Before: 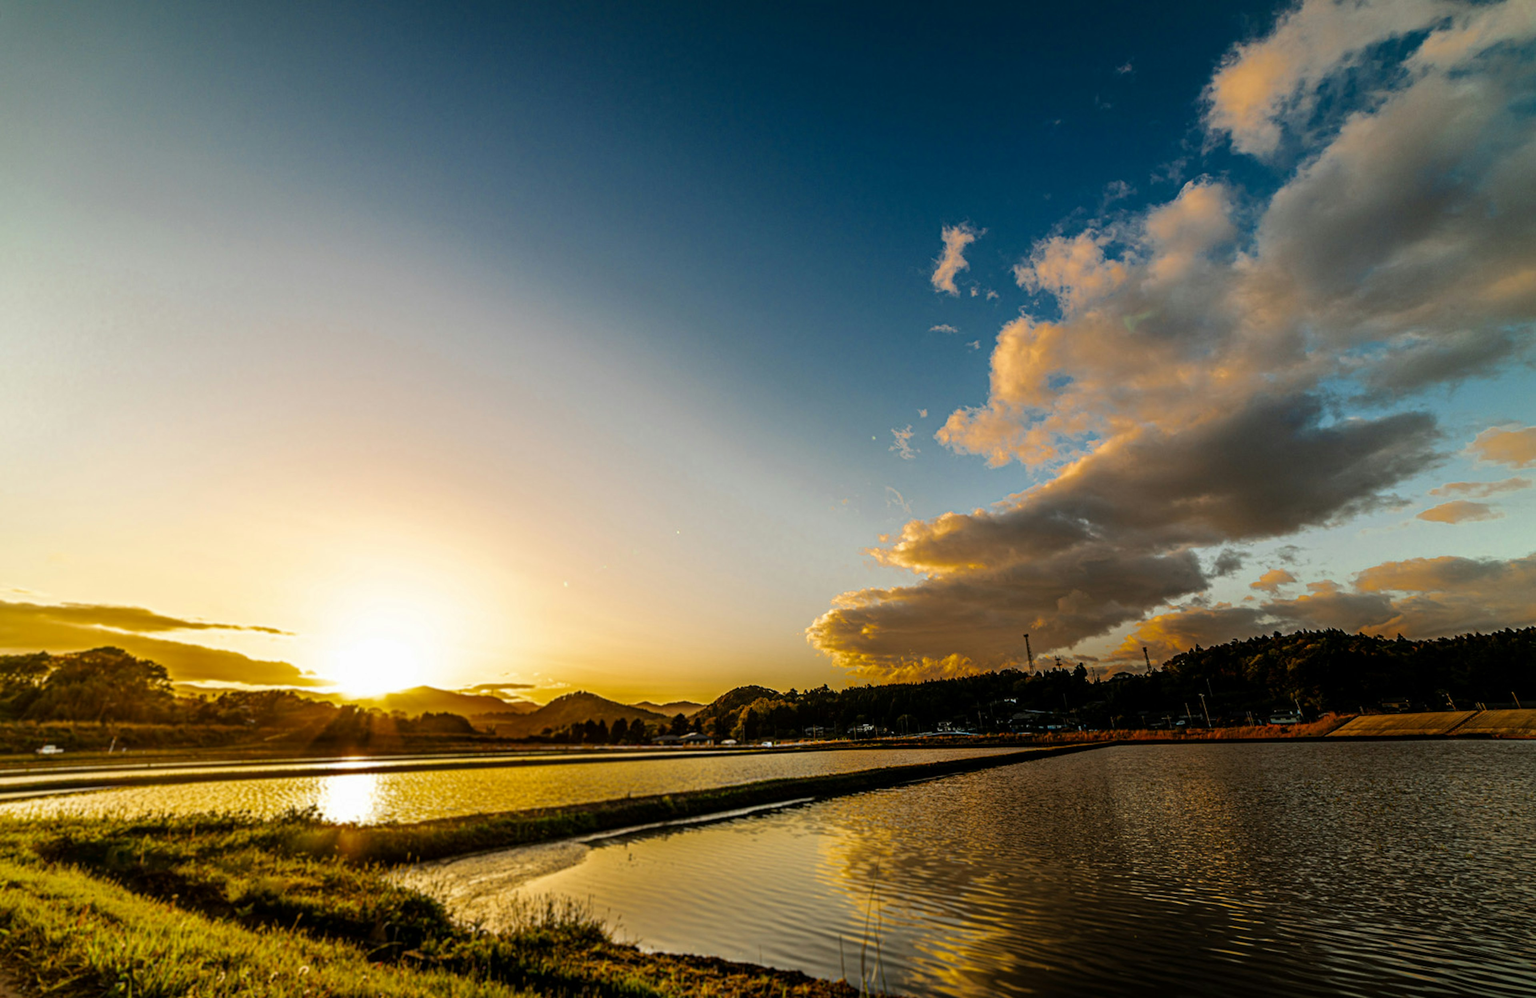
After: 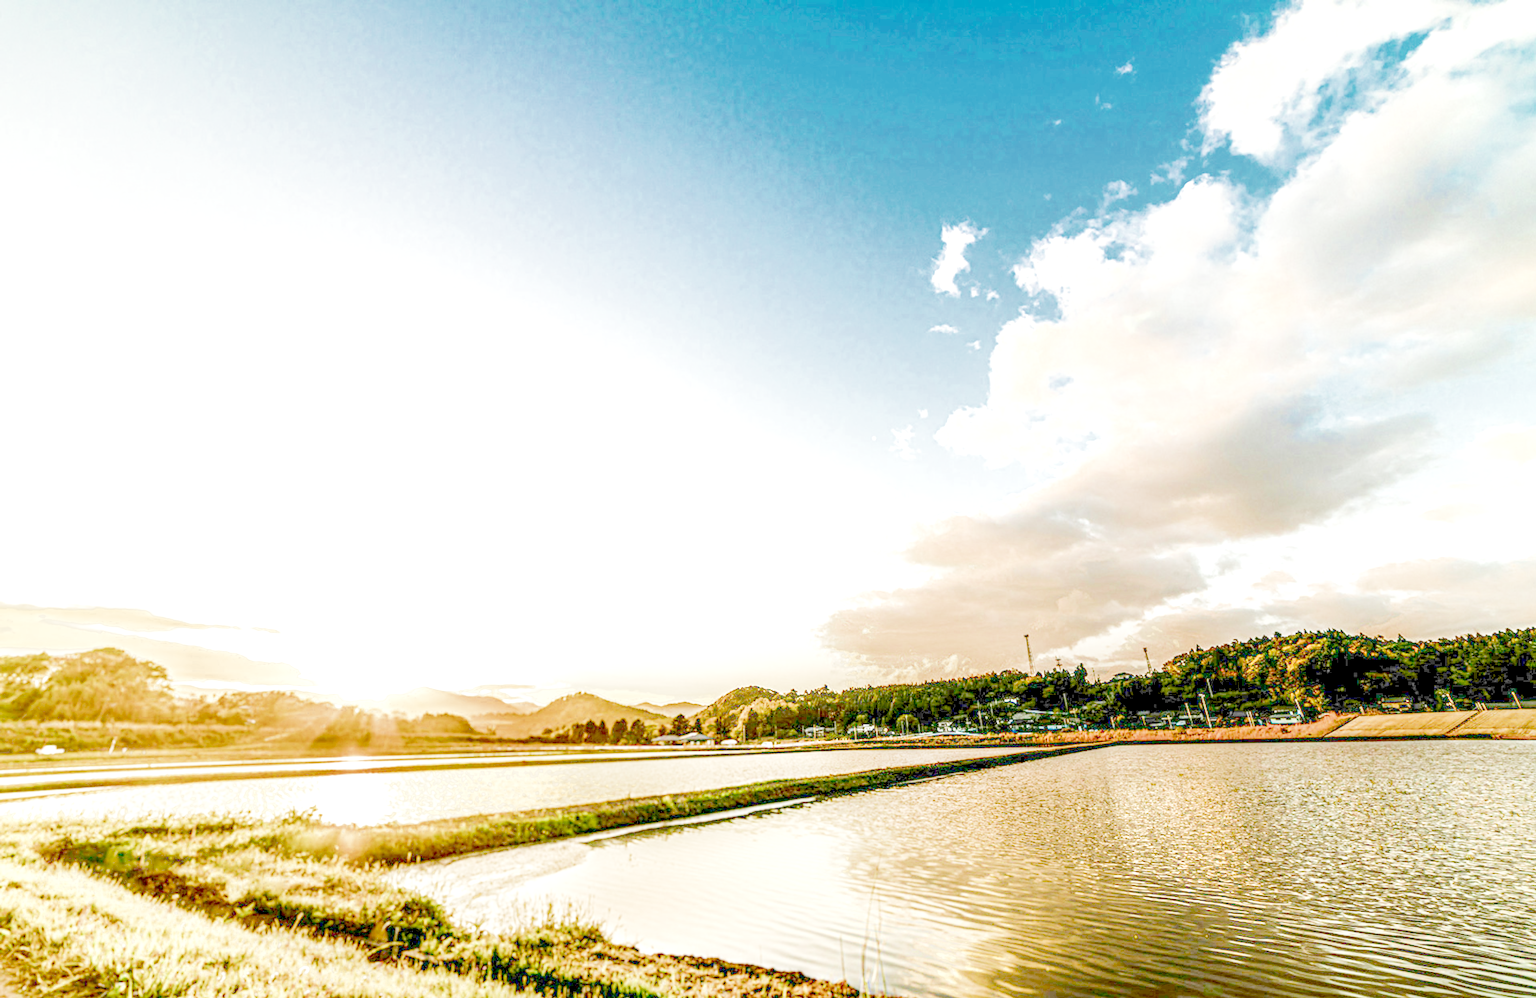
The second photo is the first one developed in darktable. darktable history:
exposure: exposure 0.6 EV, compensate highlight preservation false
local contrast: highlights 20%, detail 150%
color balance: output saturation 120%
filmic rgb: middle gray luminance 4.29%, black relative exposure -13 EV, white relative exposure 5 EV, threshold 6 EV, target black luminance 0%, hardness 5.19, latitude 59.69%, contrast 0.767, highlights saturation mix 5%, shadows ↔ highlights balance 25.95%, add noise in highlights 0, color science v3 (2019), use custom middle-gray values true, iterations of high-quality reconstruction 0, contrast in highlights soft, enable highlight reconstruction true
